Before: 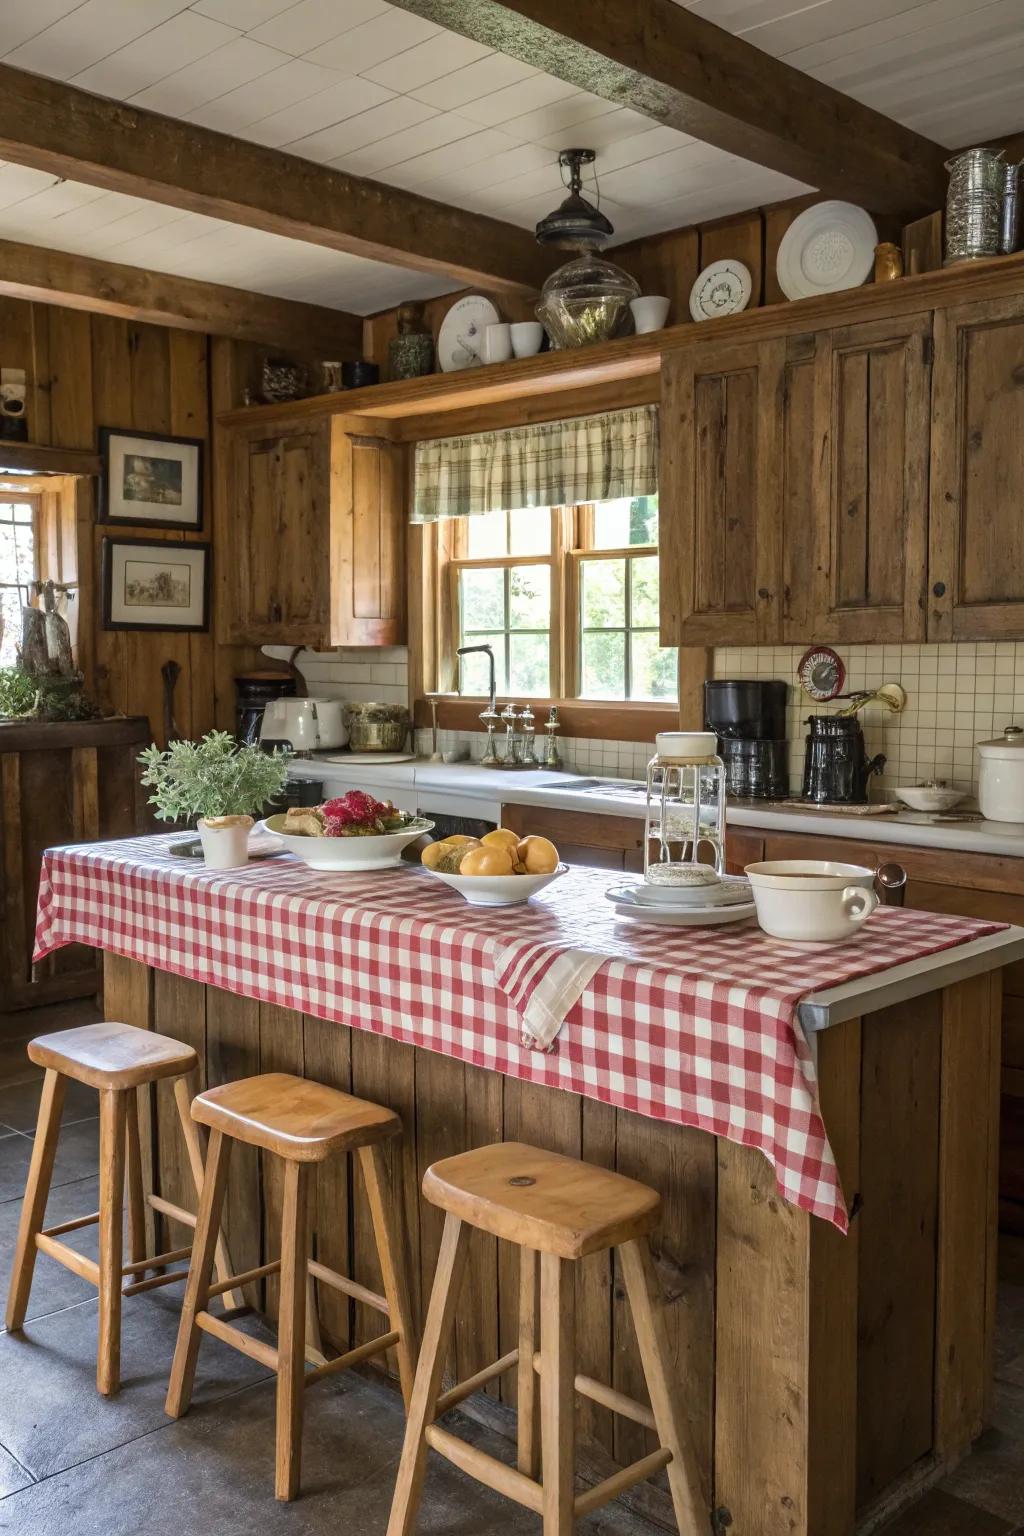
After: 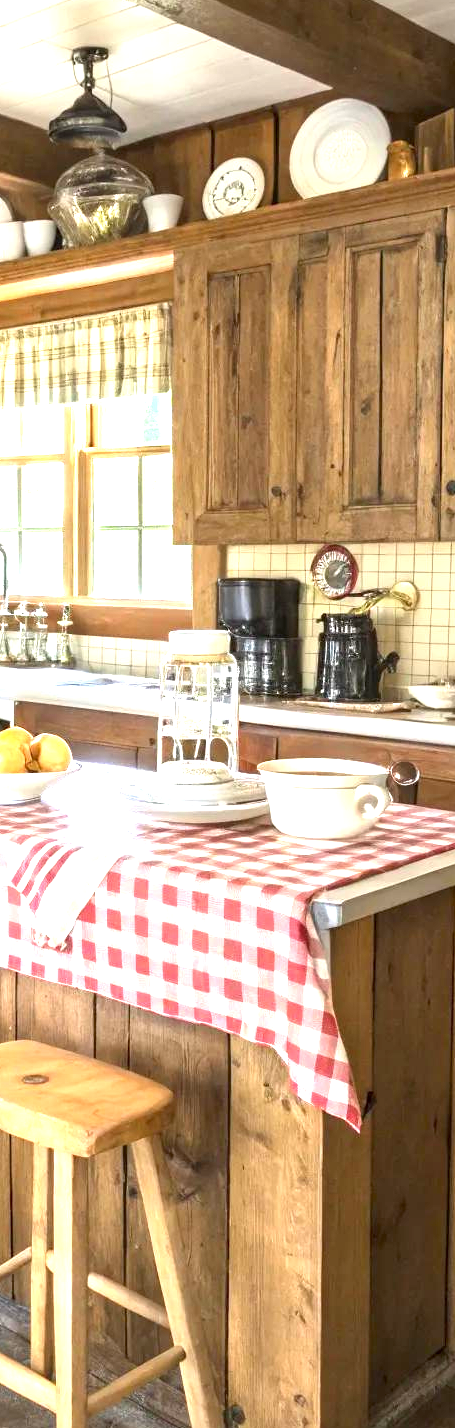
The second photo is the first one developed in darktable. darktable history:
white balance: emerald 1
exposure: black level correction 0.001, exposure 1.822 EV, compensate exposure bias true, compensate highlight preservation false
crop: left 47.628%, top 6.643%, right 7.874%
